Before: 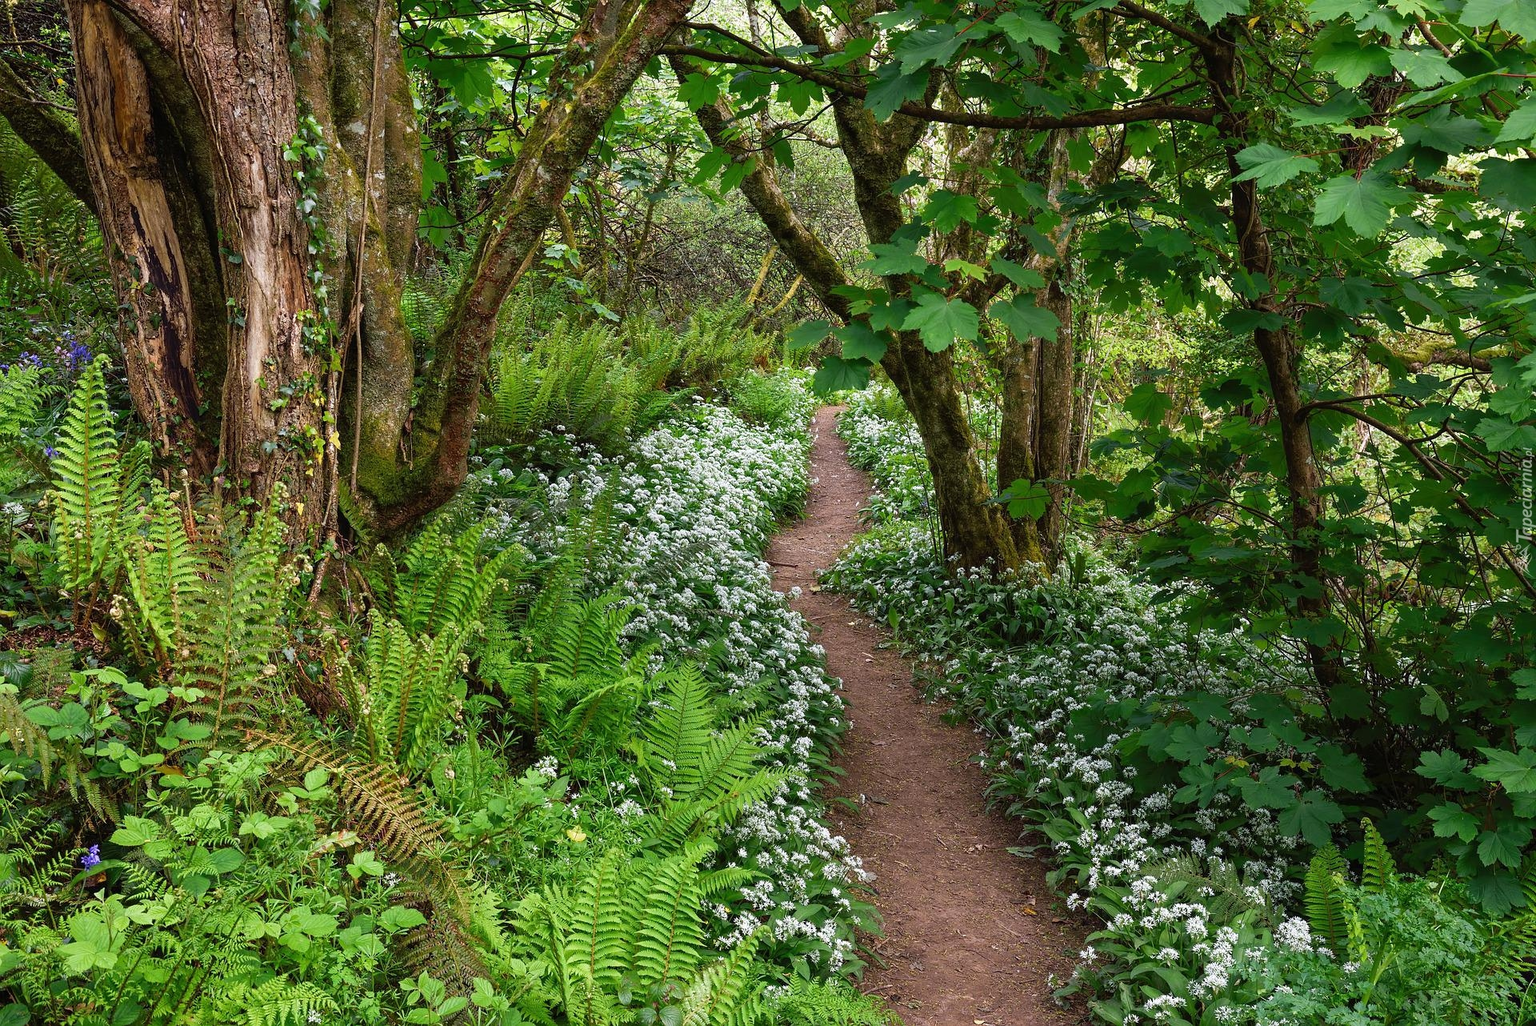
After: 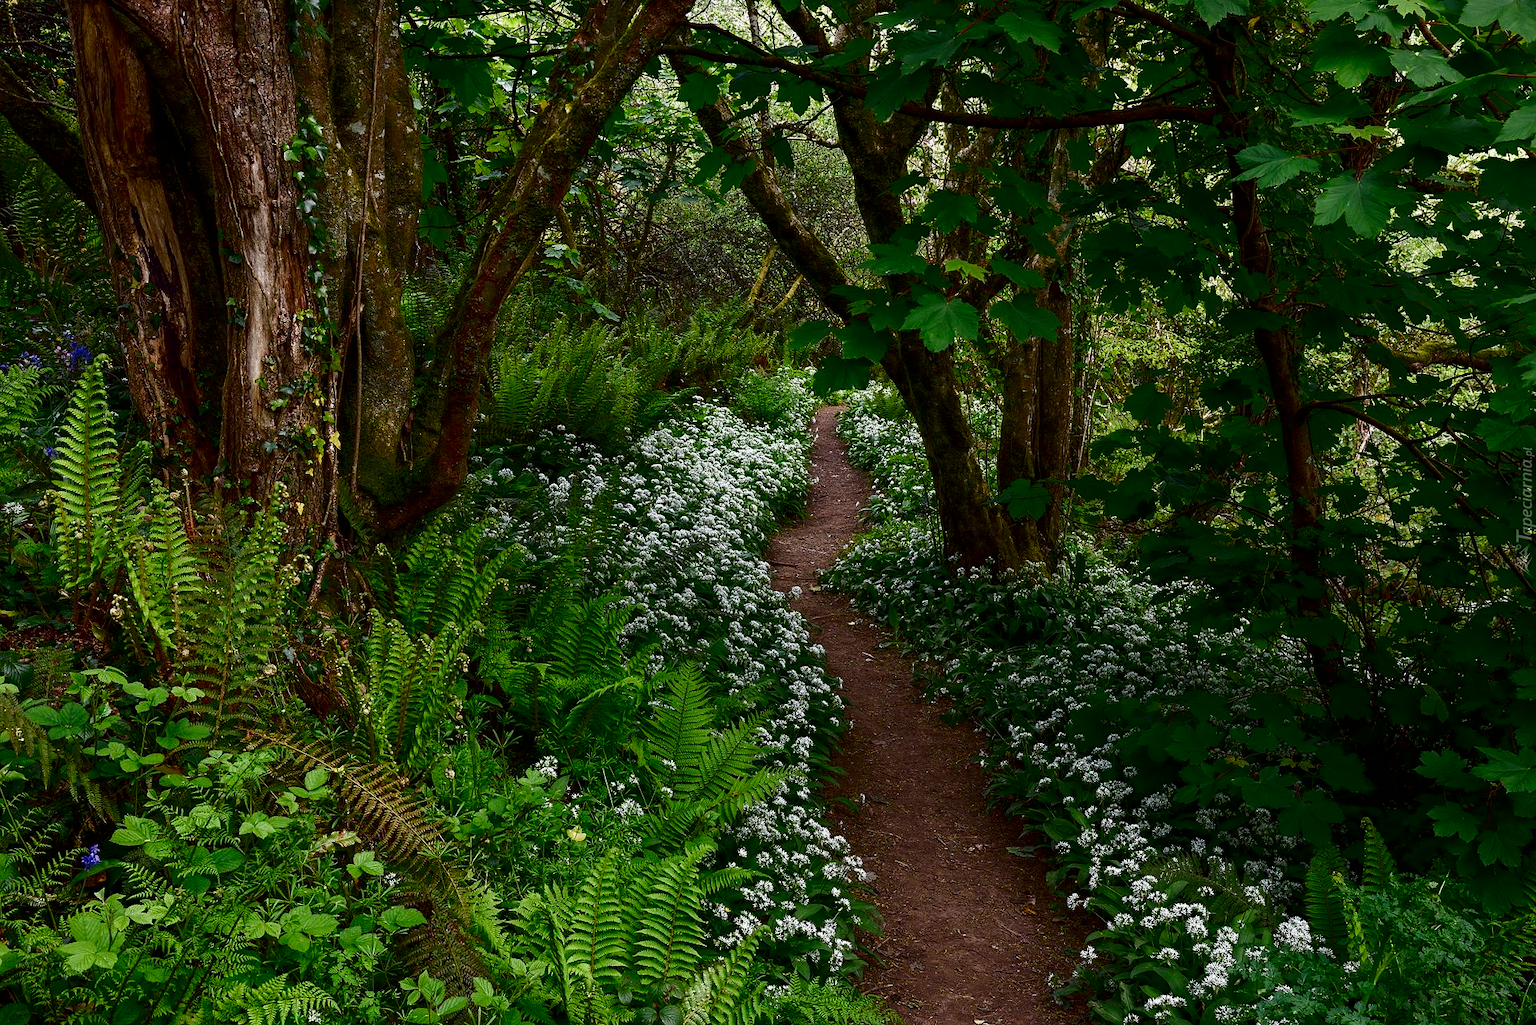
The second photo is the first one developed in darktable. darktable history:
contrast brightness saturation: brightness -0.502
tone equalizer: edges refinement/feathering 500, mask exposure compensation -1.57 EV, preserve details no
